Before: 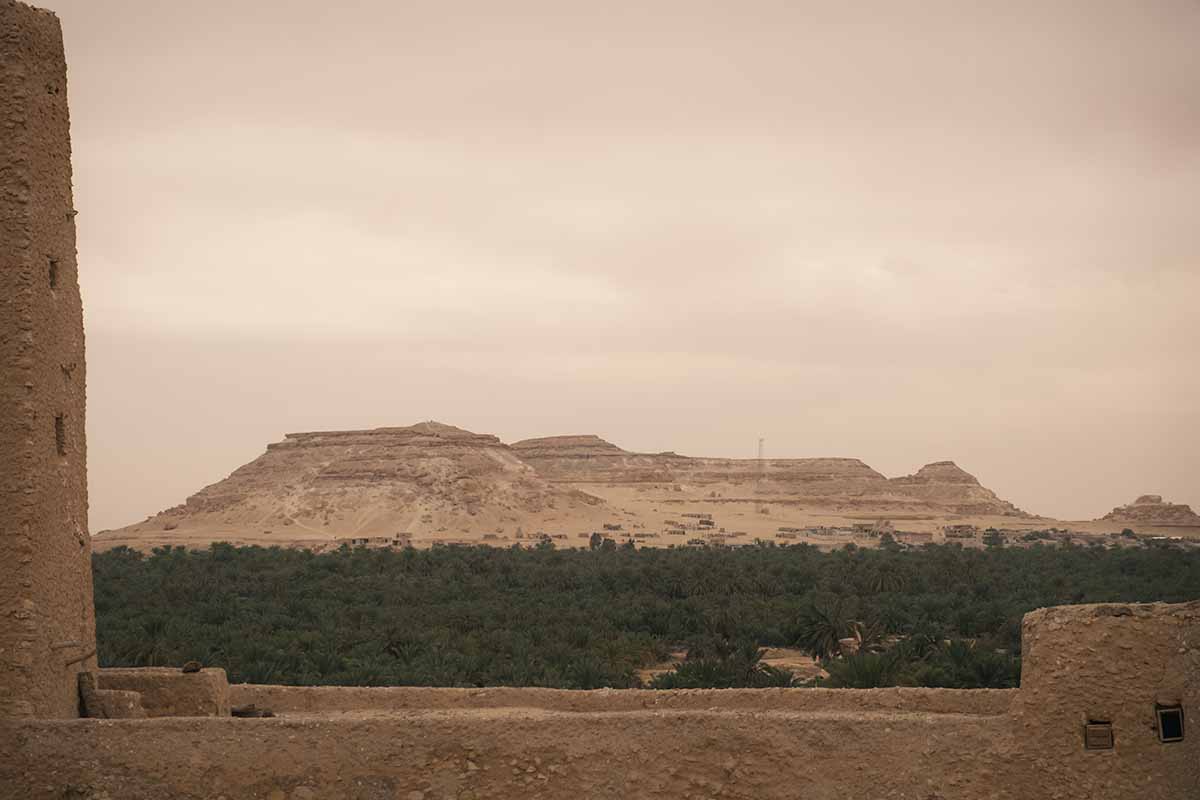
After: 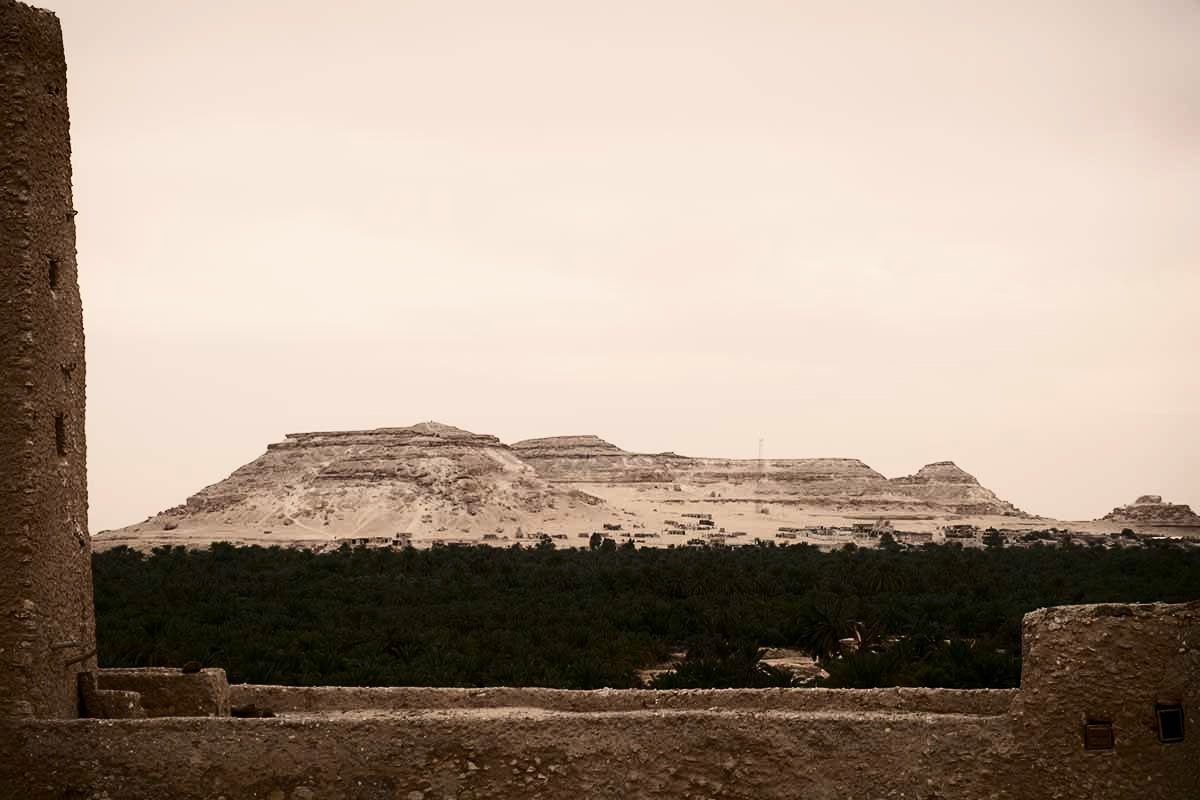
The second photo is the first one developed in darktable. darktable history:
filmic rgb: white relative exposure 3.85 EV, hardness 4.3
contrast brightness saturation: contrast 0.5, saturation -0.1
